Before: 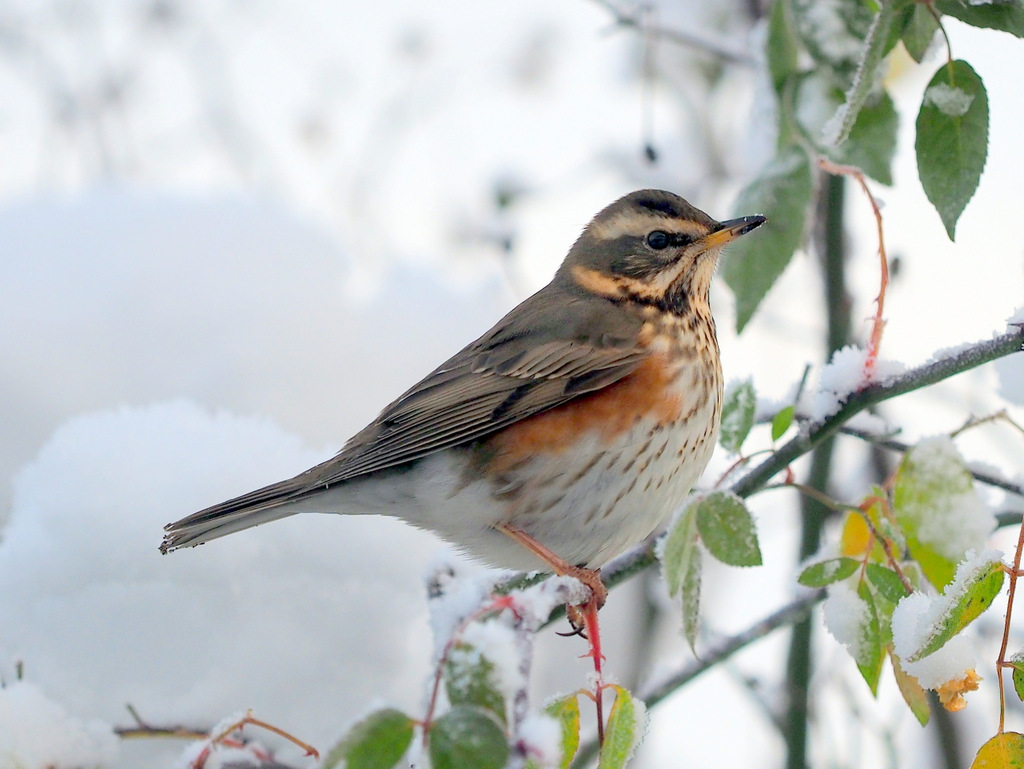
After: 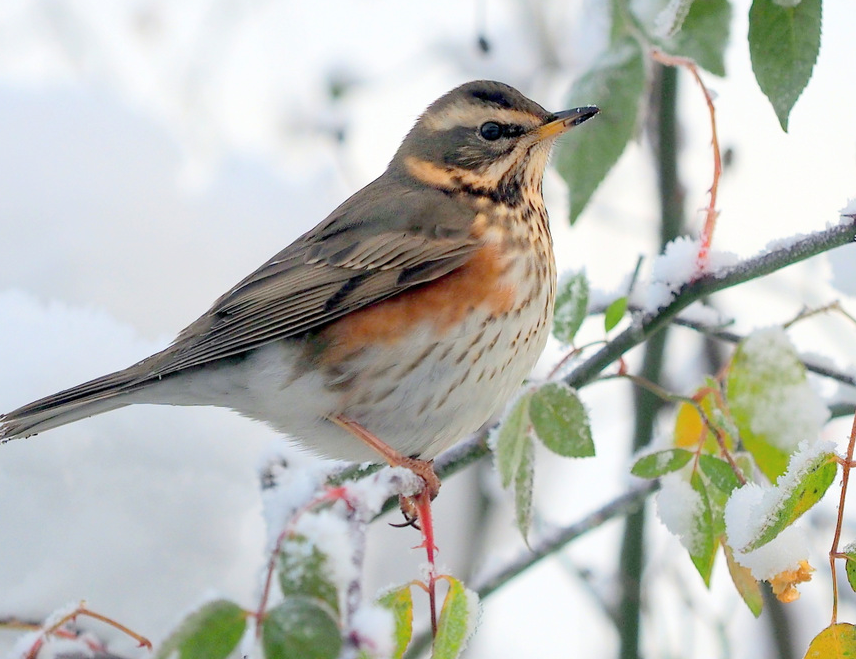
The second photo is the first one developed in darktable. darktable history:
crop: left 16.315%, top 14.246%
contrast brightness saturation: contrast 0.05, brightness 0.06, saturation 0.01
